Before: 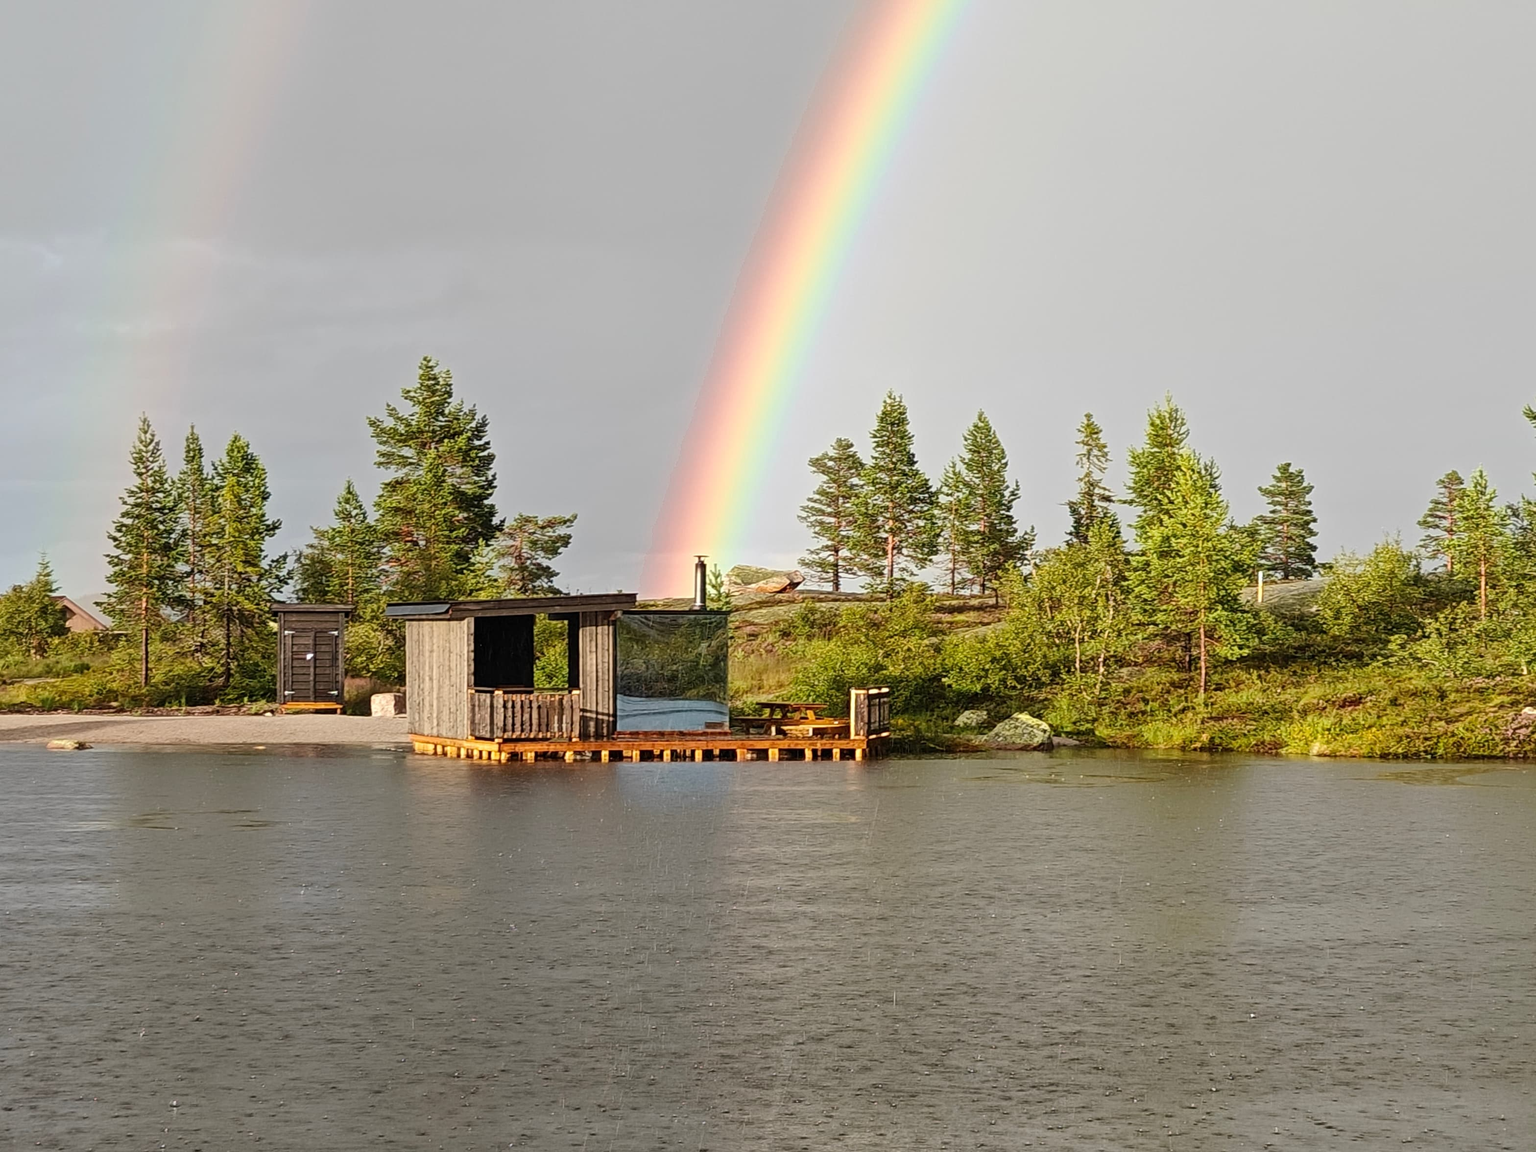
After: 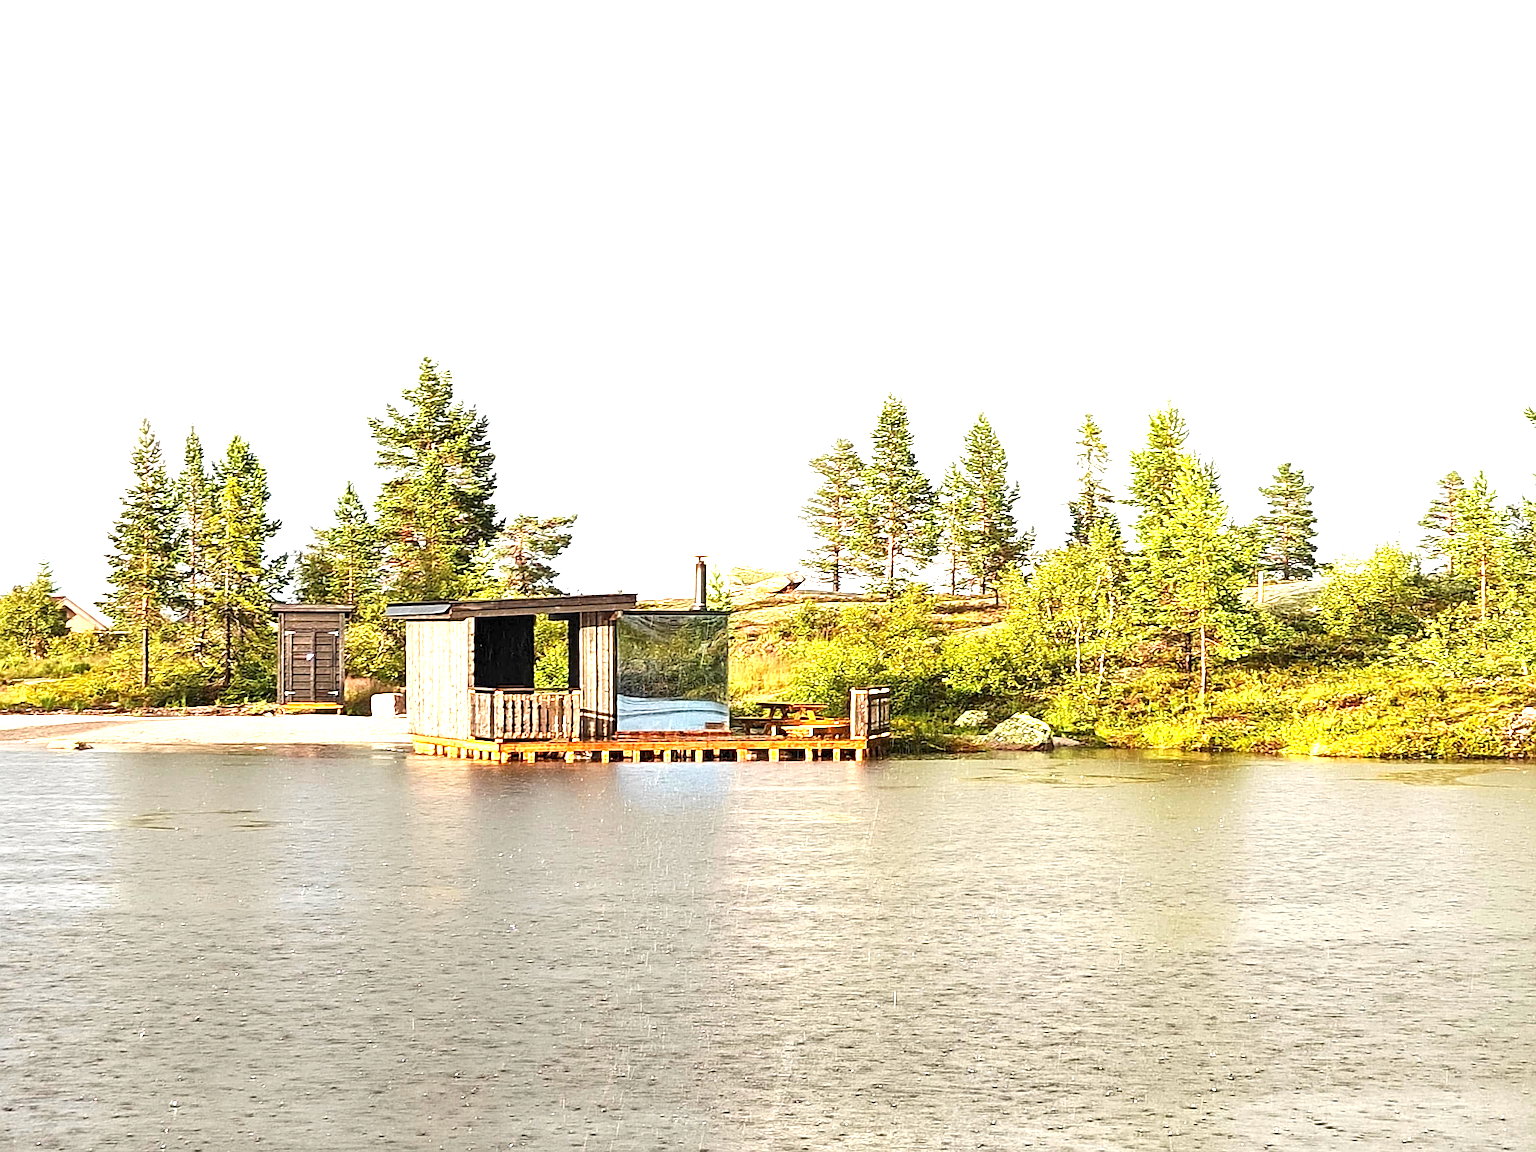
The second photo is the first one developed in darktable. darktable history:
exposure: black level correction 0.001, exposure 1.711 EV, compensate exposure bias true, compensate highlight preservation false
sharpen: on, module defaults
